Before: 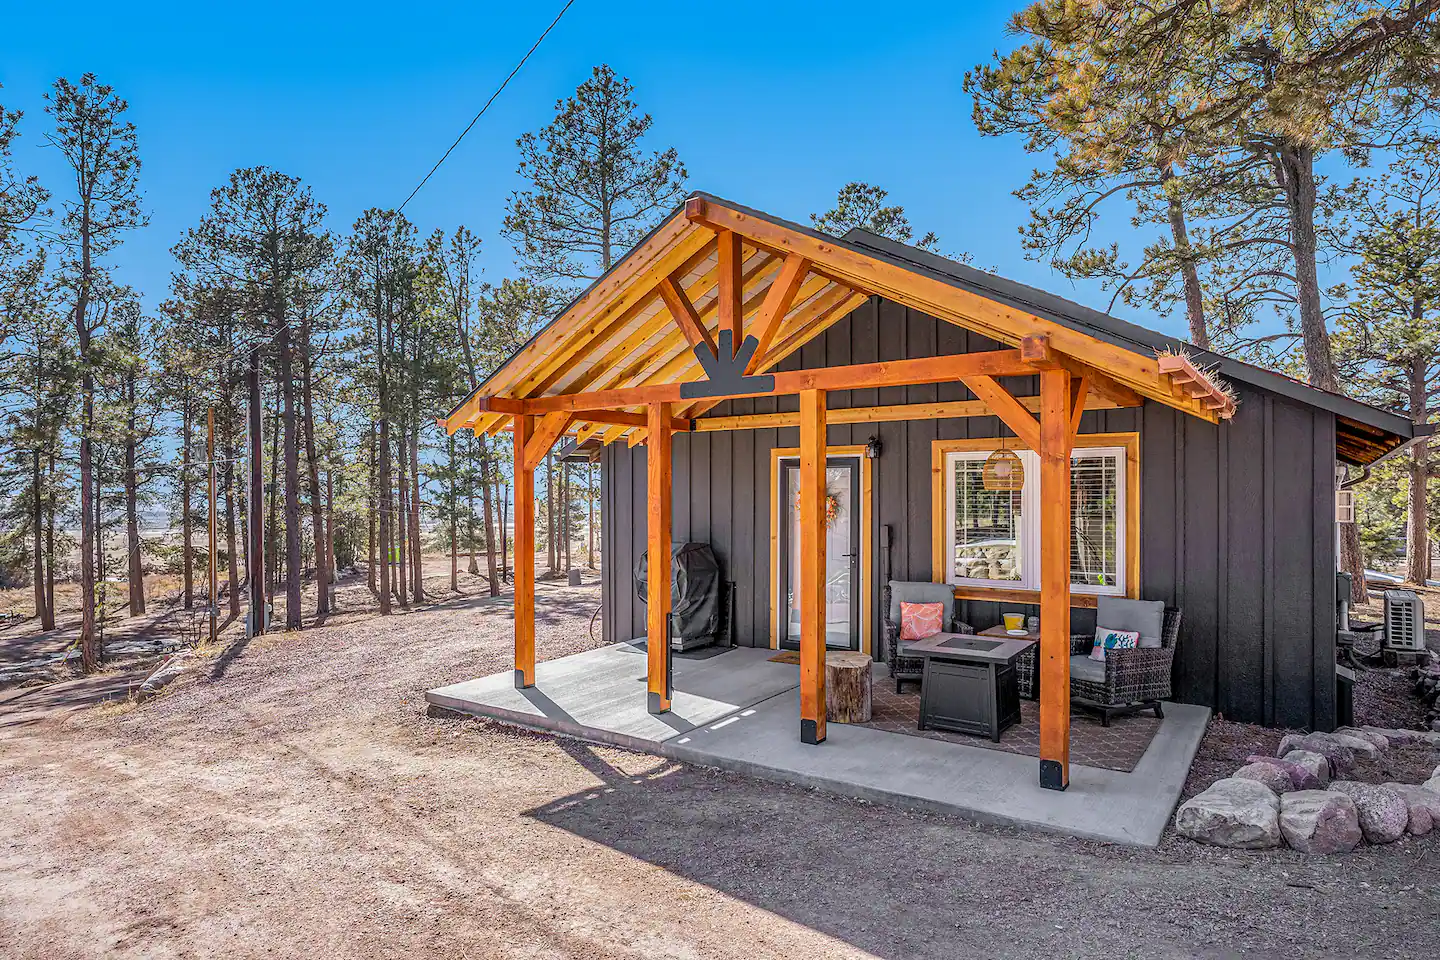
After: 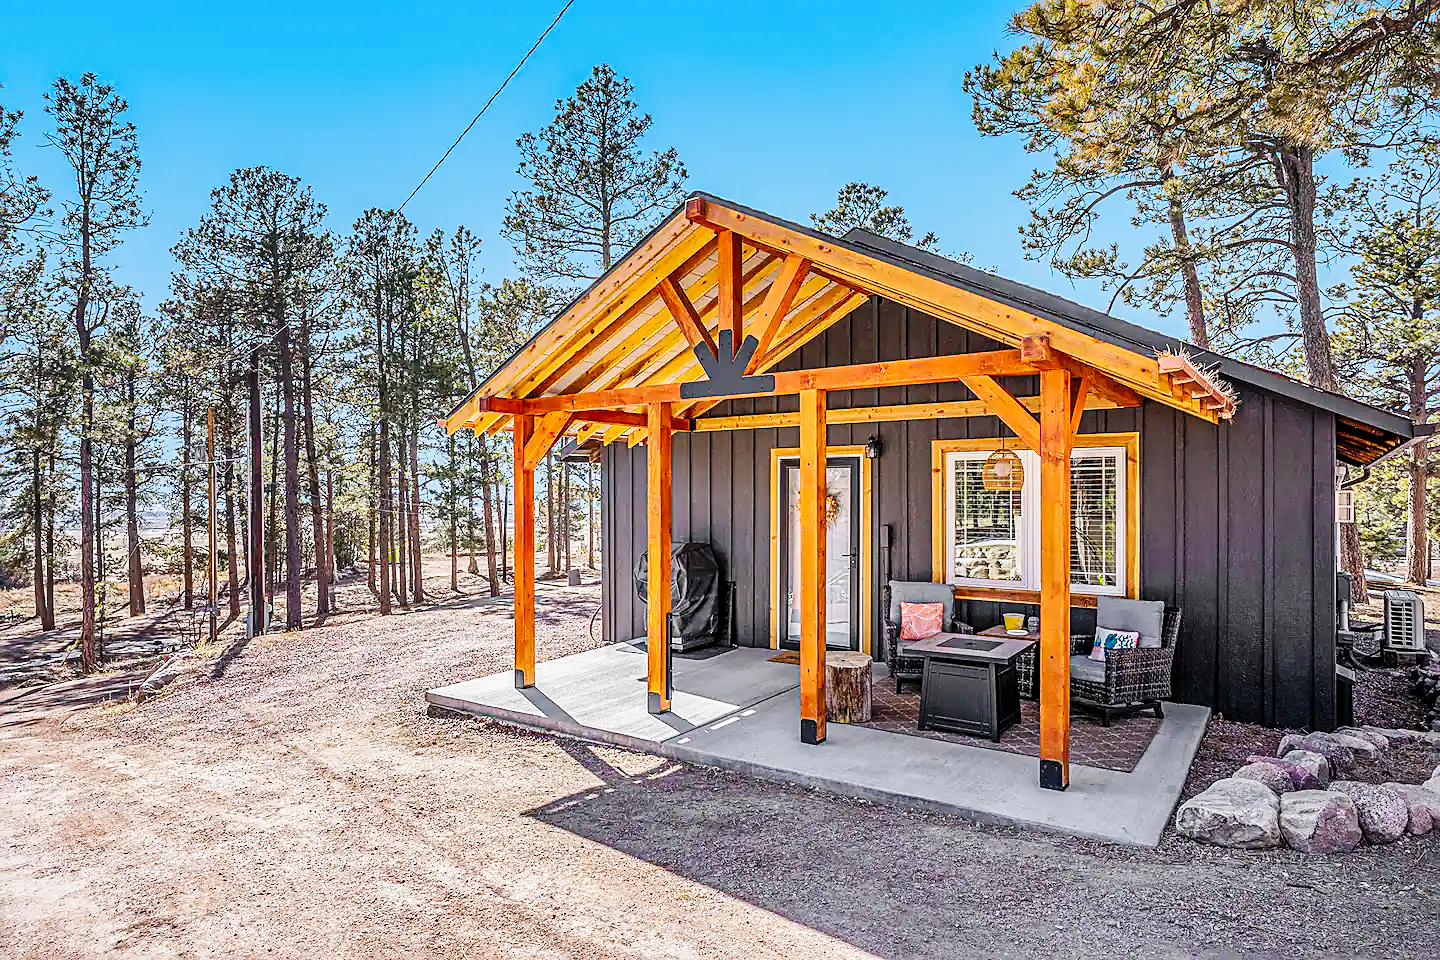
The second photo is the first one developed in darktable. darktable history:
sharpen: on, module defaults
base curve: curves: ch0 [(0, 0) (0.032, 0.025) (0.121, 0.166) (0.206, 0.329) (0.605, 0.79) (1, 1)], preserve colors none
